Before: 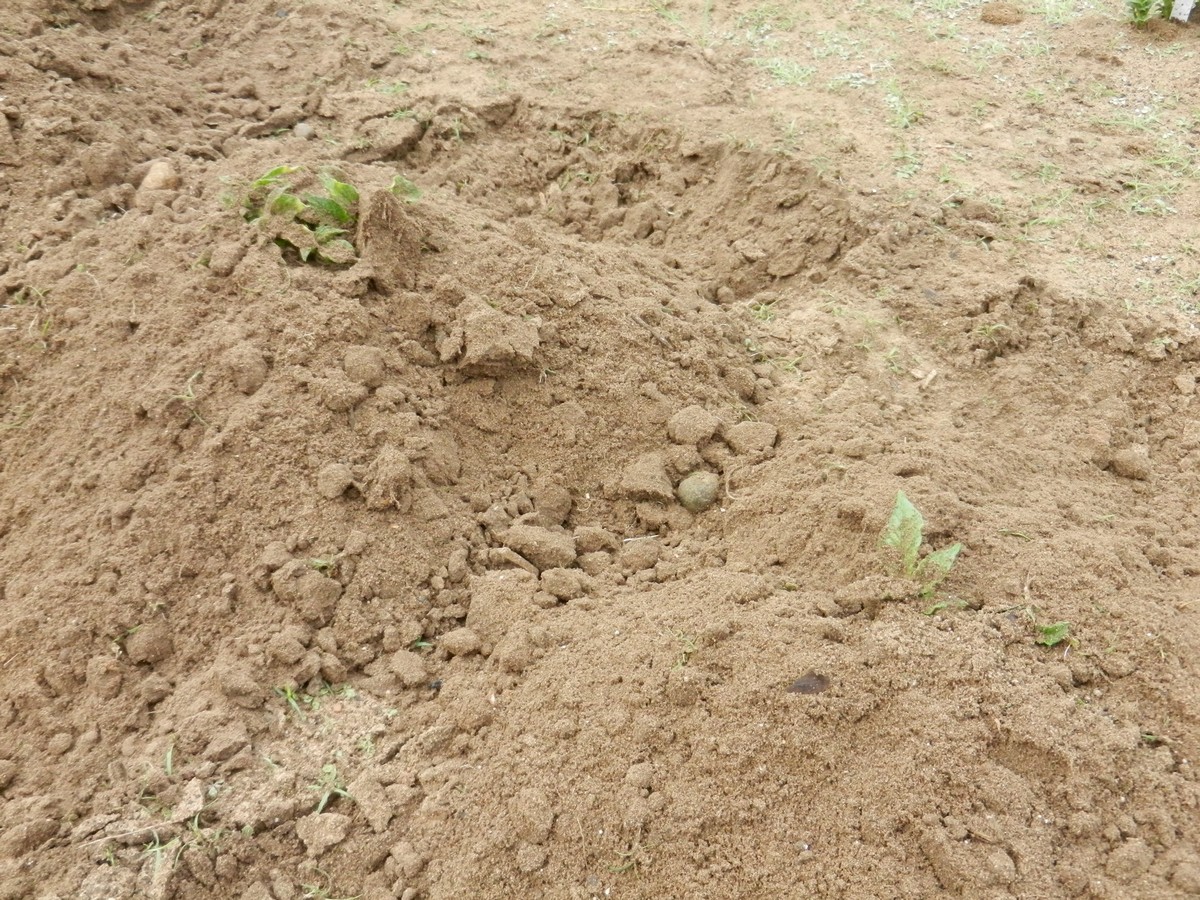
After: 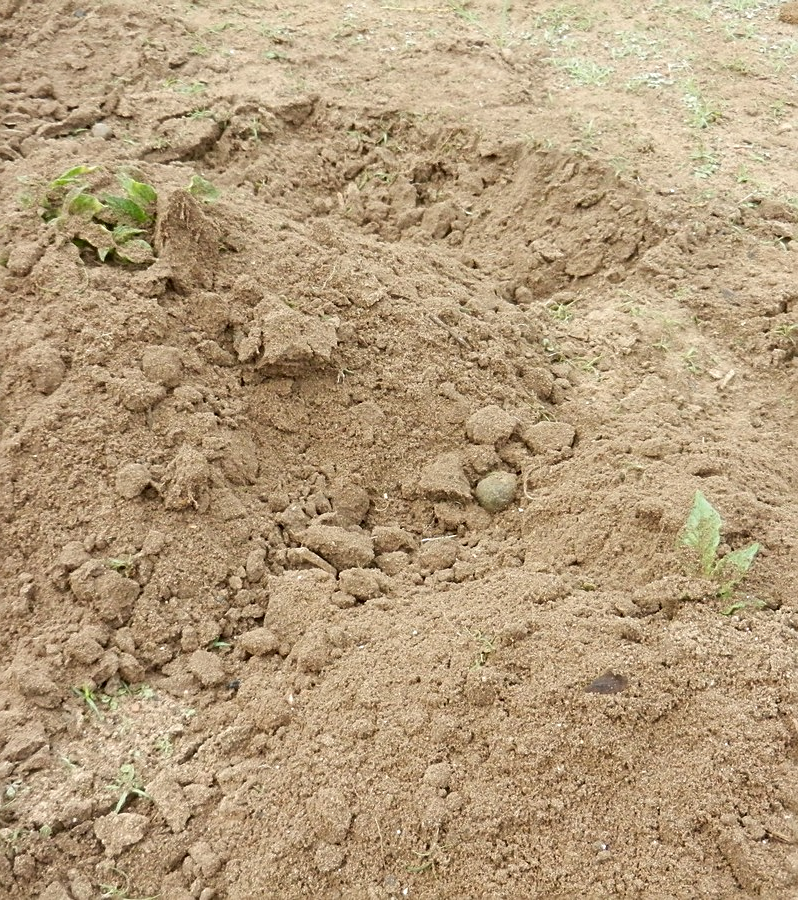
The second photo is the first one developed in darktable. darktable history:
sharpen: on, module defaults
crop: left 16.899%, right 16.556%
